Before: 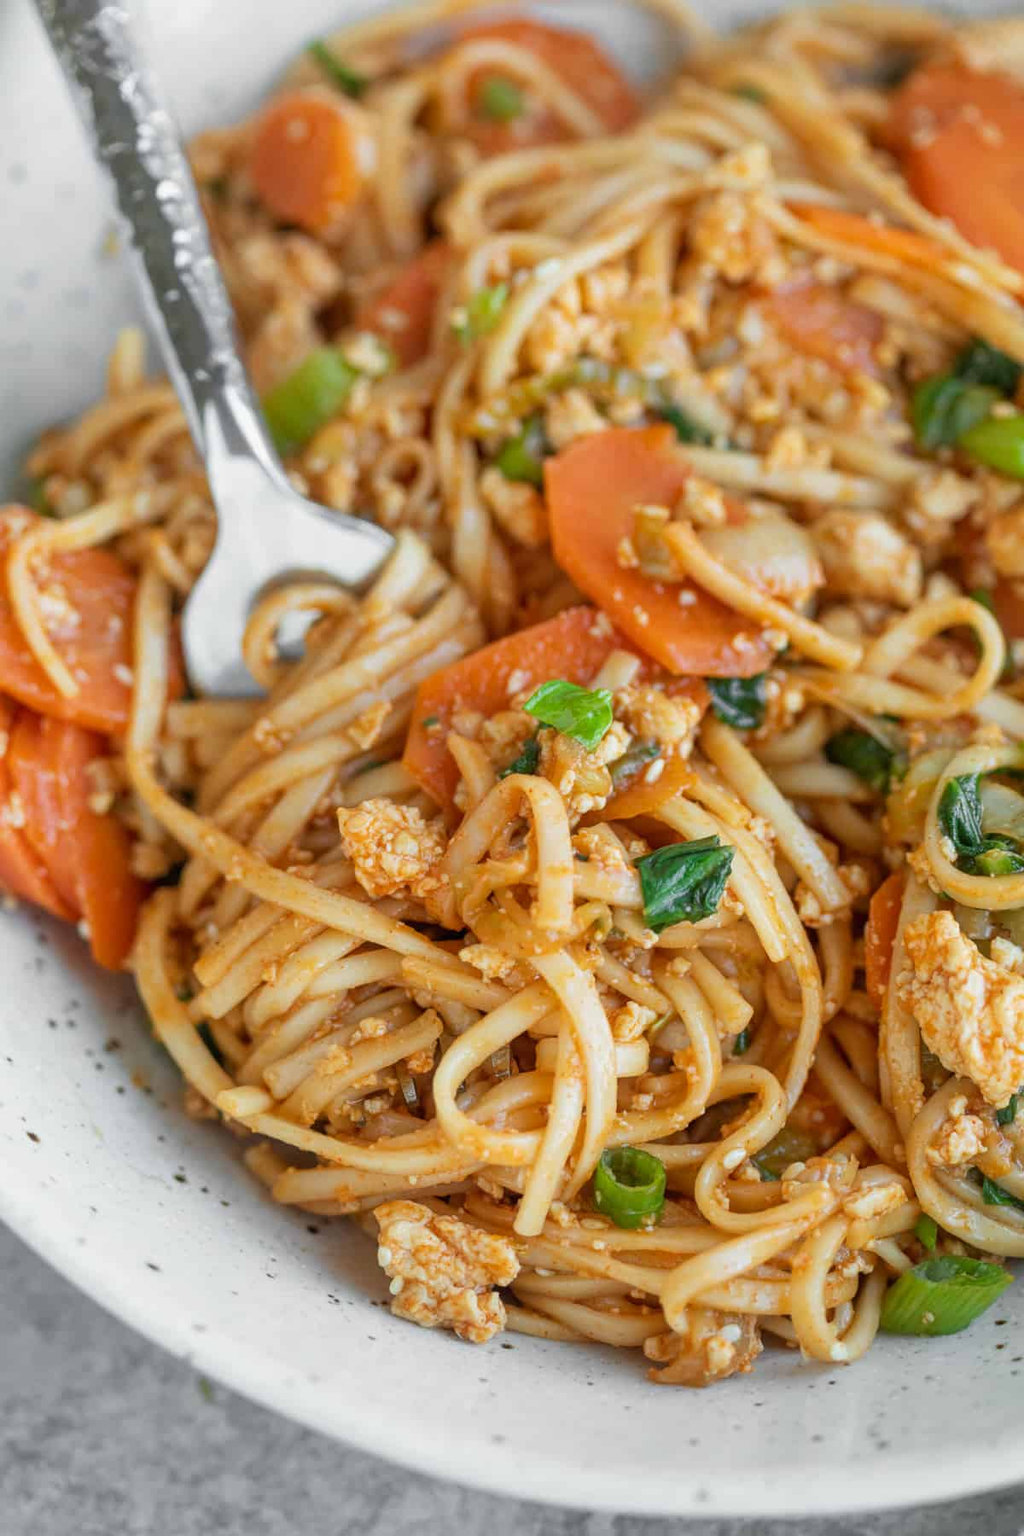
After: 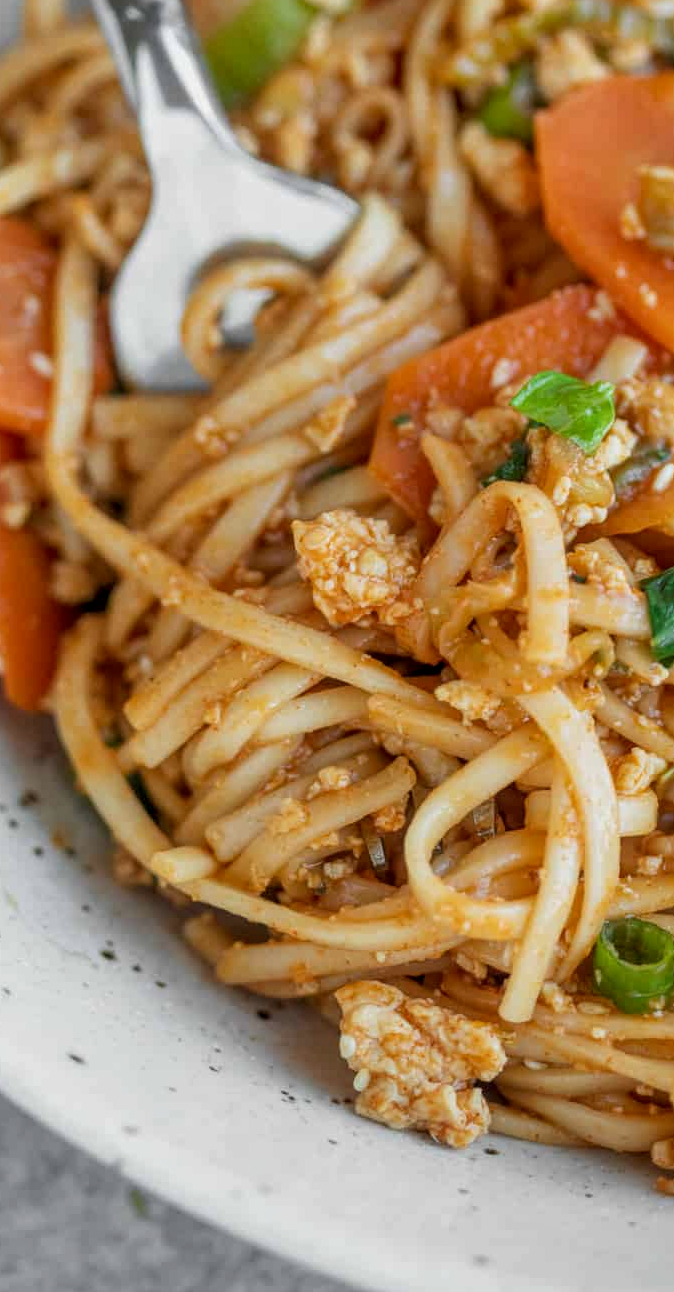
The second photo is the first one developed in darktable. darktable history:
crop: left 8.656%, top 23.716%, right 35.13%, bottom 4.453%
exposure: exposure -0.212 EV, compensate exposure bias true, compensate highlight preservation false
local contrast: on, module defaults
